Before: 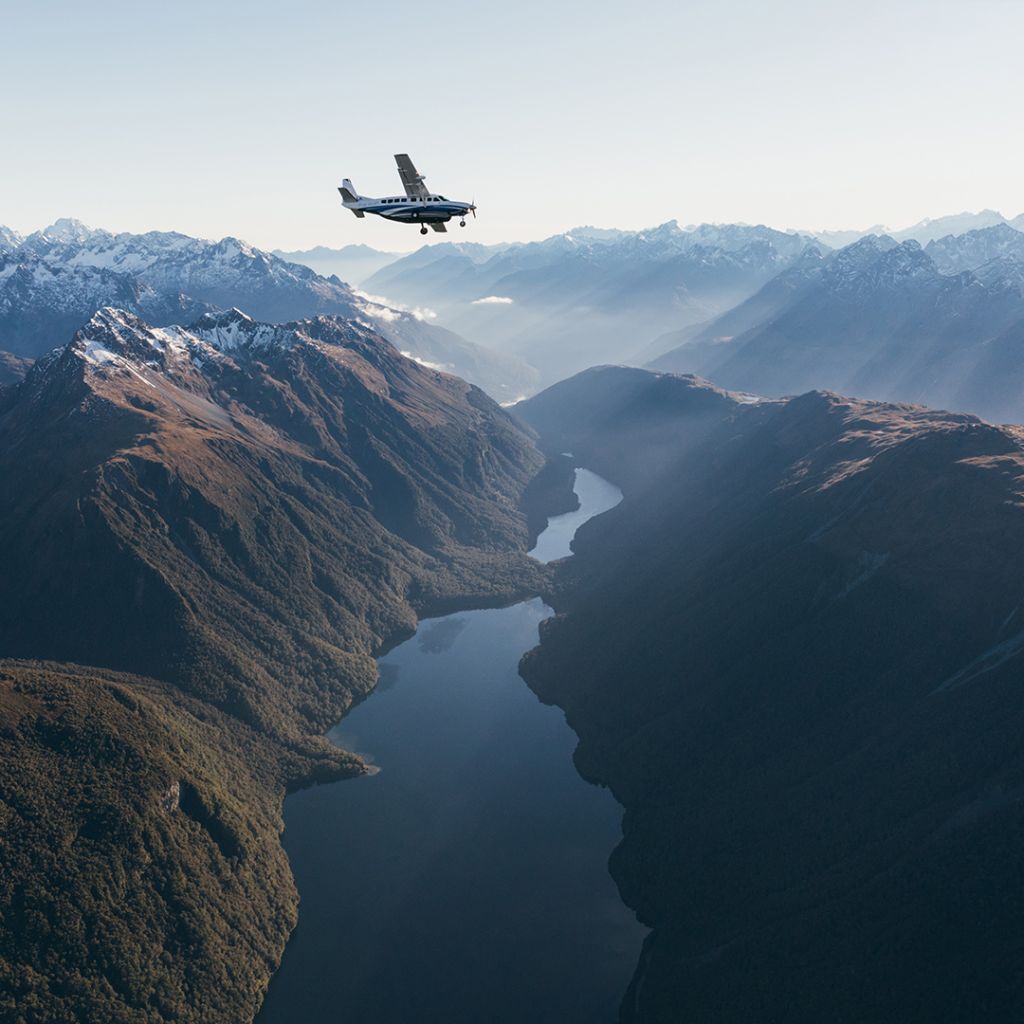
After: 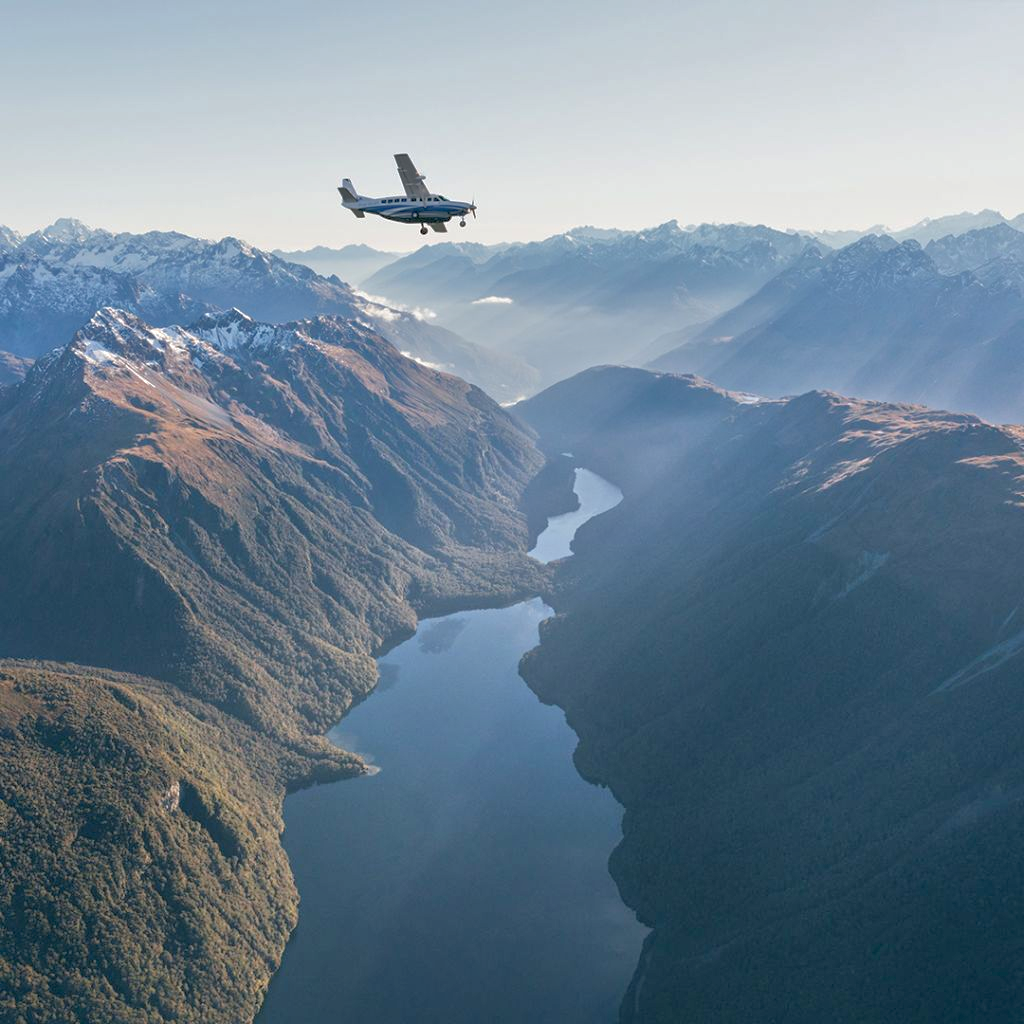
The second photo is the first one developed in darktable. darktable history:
tone equalizer: -7 EV 0.15 EV, -6 EV 0.6 EV, -5 EV 1.15 EV, -4 EV 1.33 EV, -3 EV 1.15 EV, -2 EV 0.6 EV, -1 EV 0.15 EV, mask exposure compensation -0.5 EV
shadows and highlights: on, module defaults
